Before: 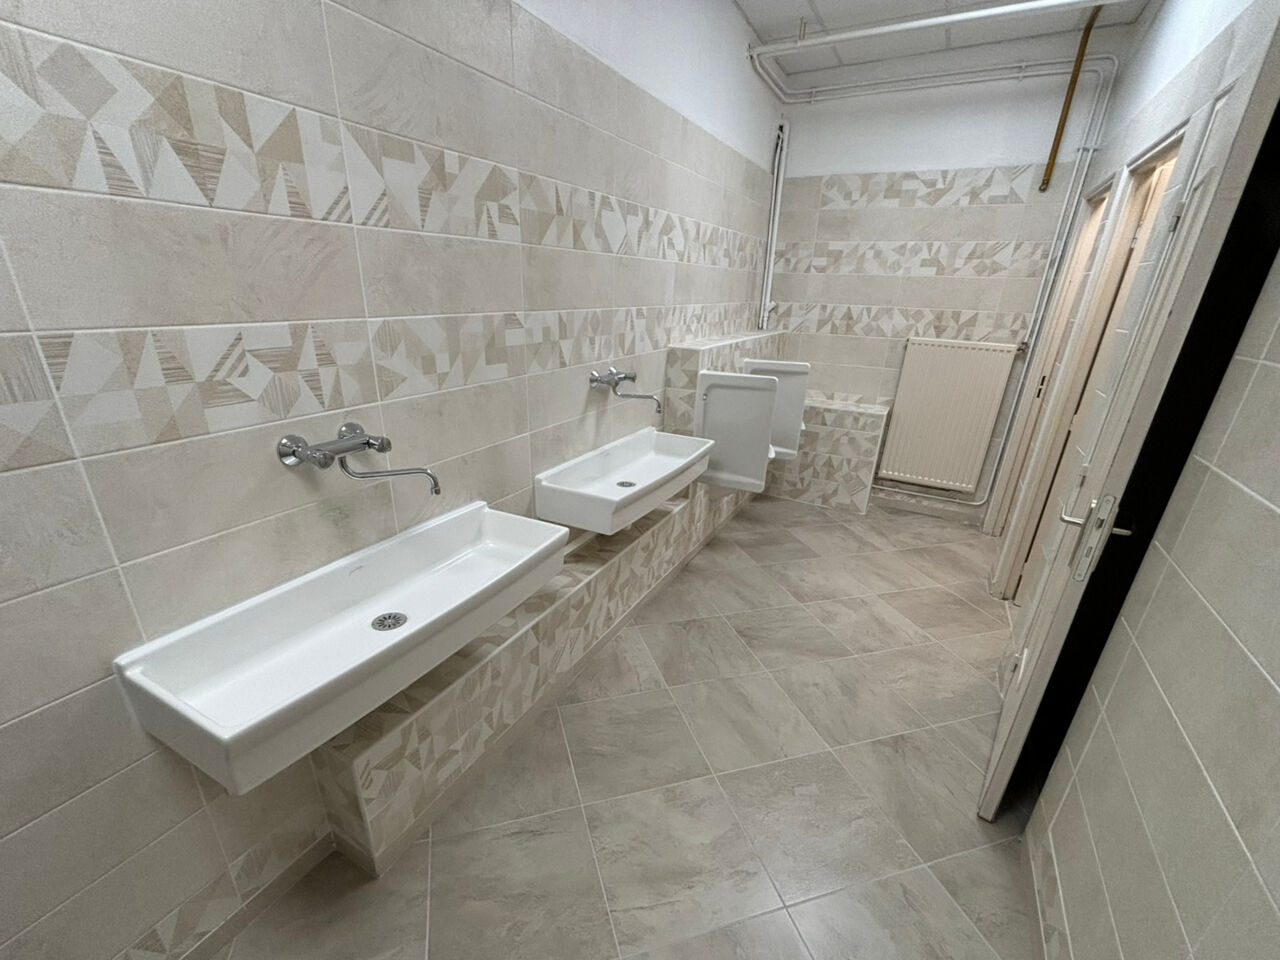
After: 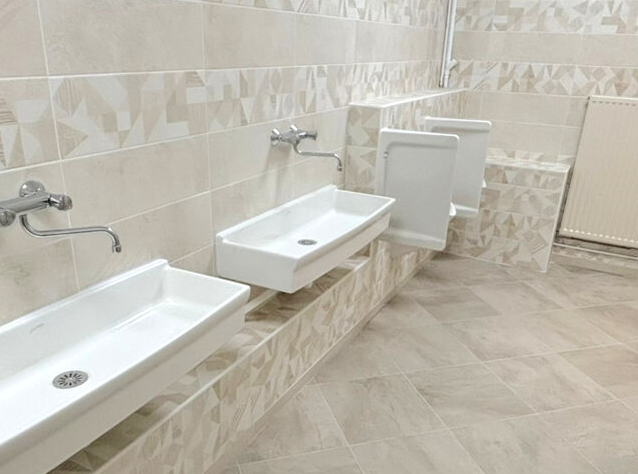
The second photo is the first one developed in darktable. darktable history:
tone equalizer: -8 EV 1.02 EV, -7 EV 1 EV, -6 EV 1 EV, -5 EV 0.973 EV, -4 EV 1.02 EV, -3 EV 0.77 EV, -2 EV 0.481 EV, -1 EV 0.271 EV, edges refinement/feathering 500, mask exposure compensation -1.57 EV, preserve details no
crop: left 24.983%, top 25.257%, right 25.151%, bottom 25.337%
levels: mode automatic, levels [0.052, 0.496, 0.908]
